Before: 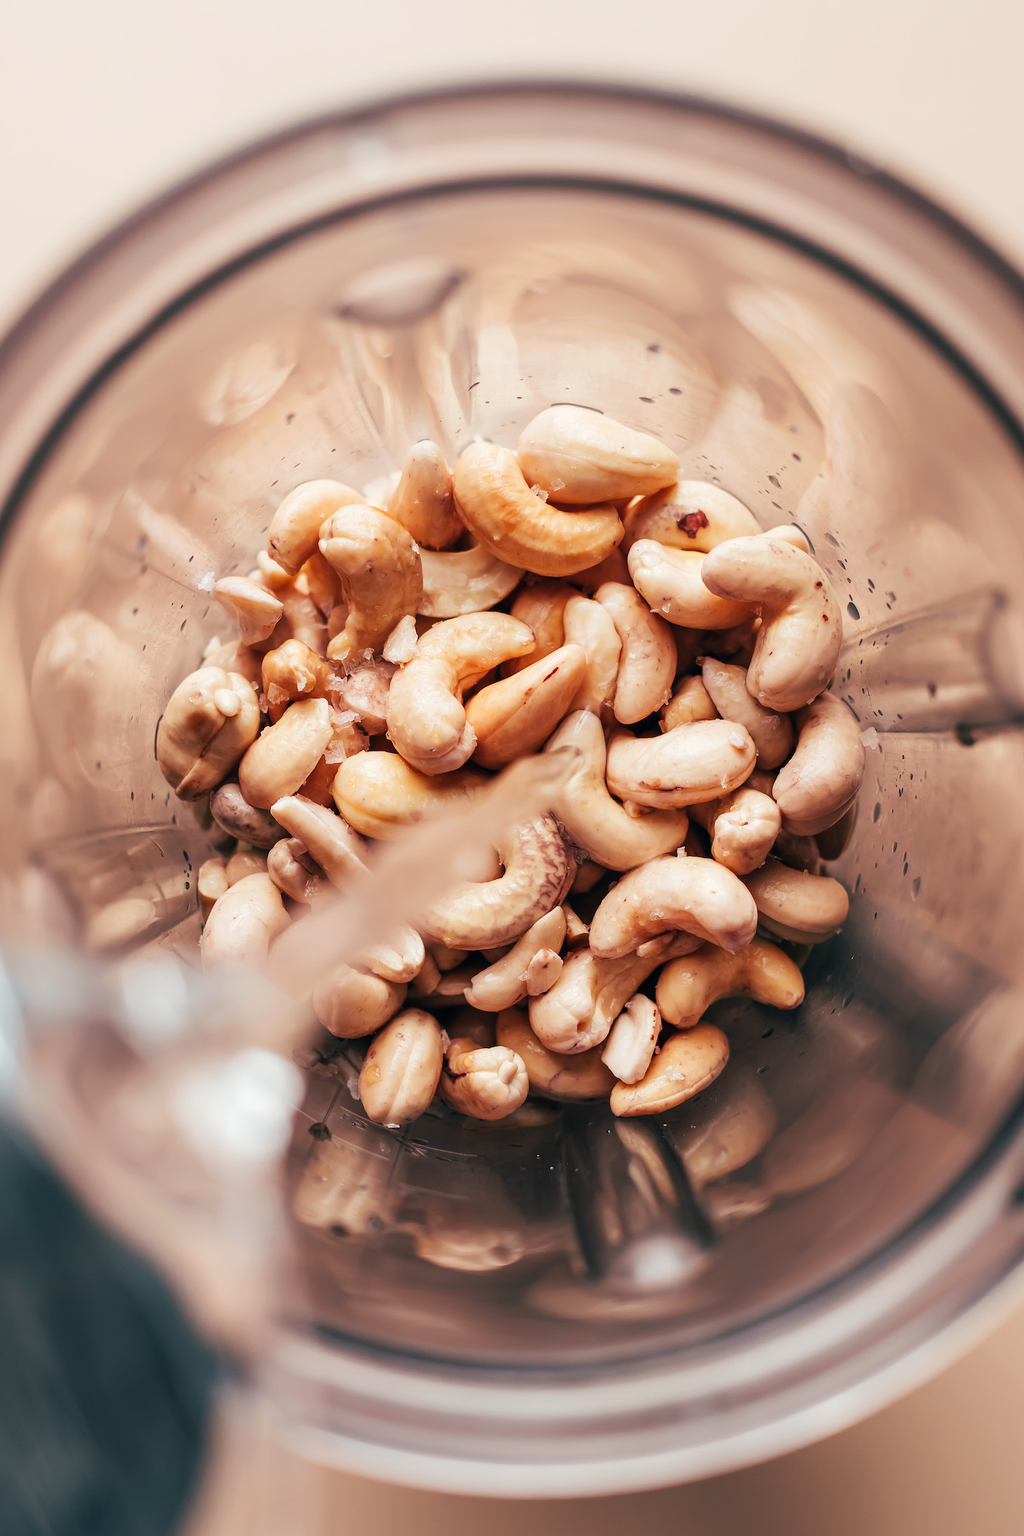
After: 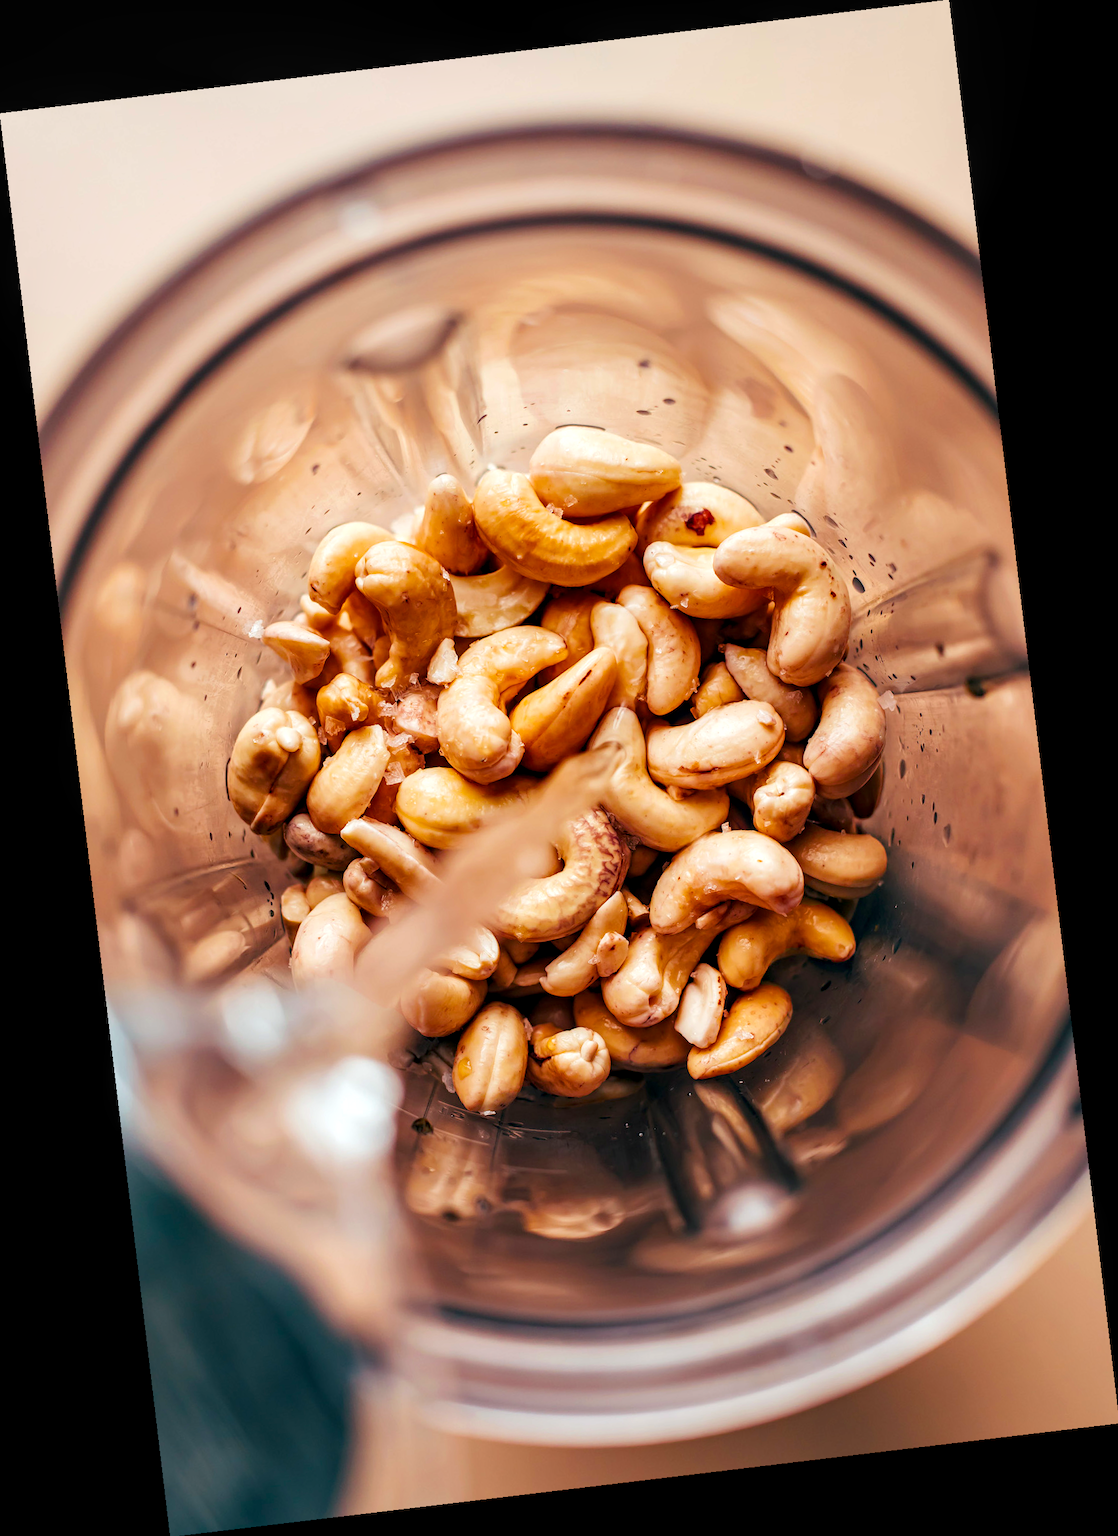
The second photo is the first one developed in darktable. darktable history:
color balance rgb: perceptual saturation grading › global saturation 30%, global vibrance 20%
haze removal: compatibility mode true, adaptive false
local contrast: highlights 83%, shadows 81%
rotate and perspective: rotation -6.83°, automatic cropping off
